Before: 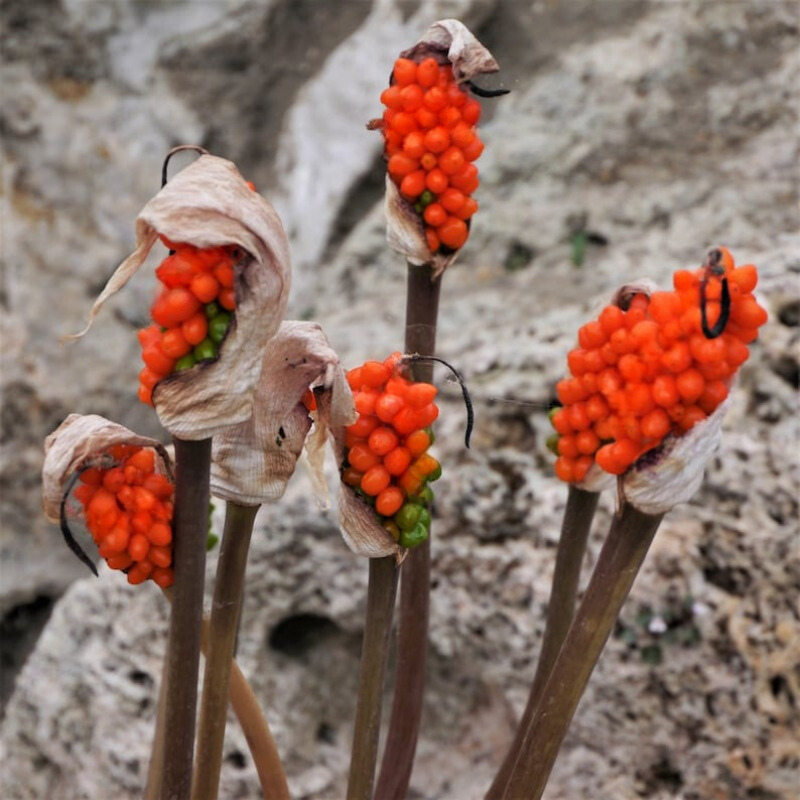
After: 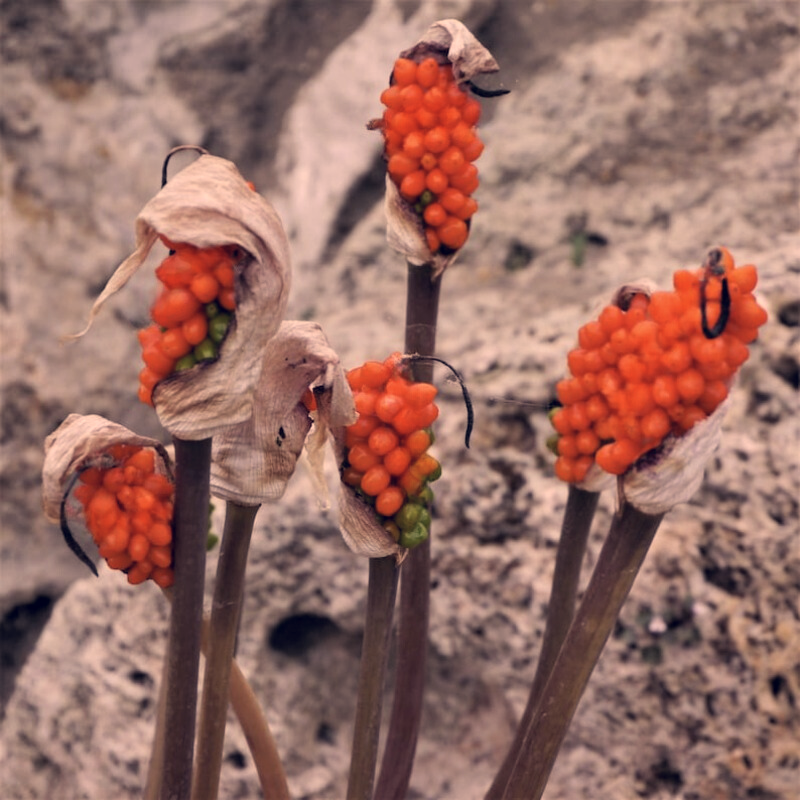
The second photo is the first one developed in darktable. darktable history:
color correction: highlights a* 20.37, highlights b* 26.72, shadows a* 3.42, shadows b* -17.42, saturation 0.739
